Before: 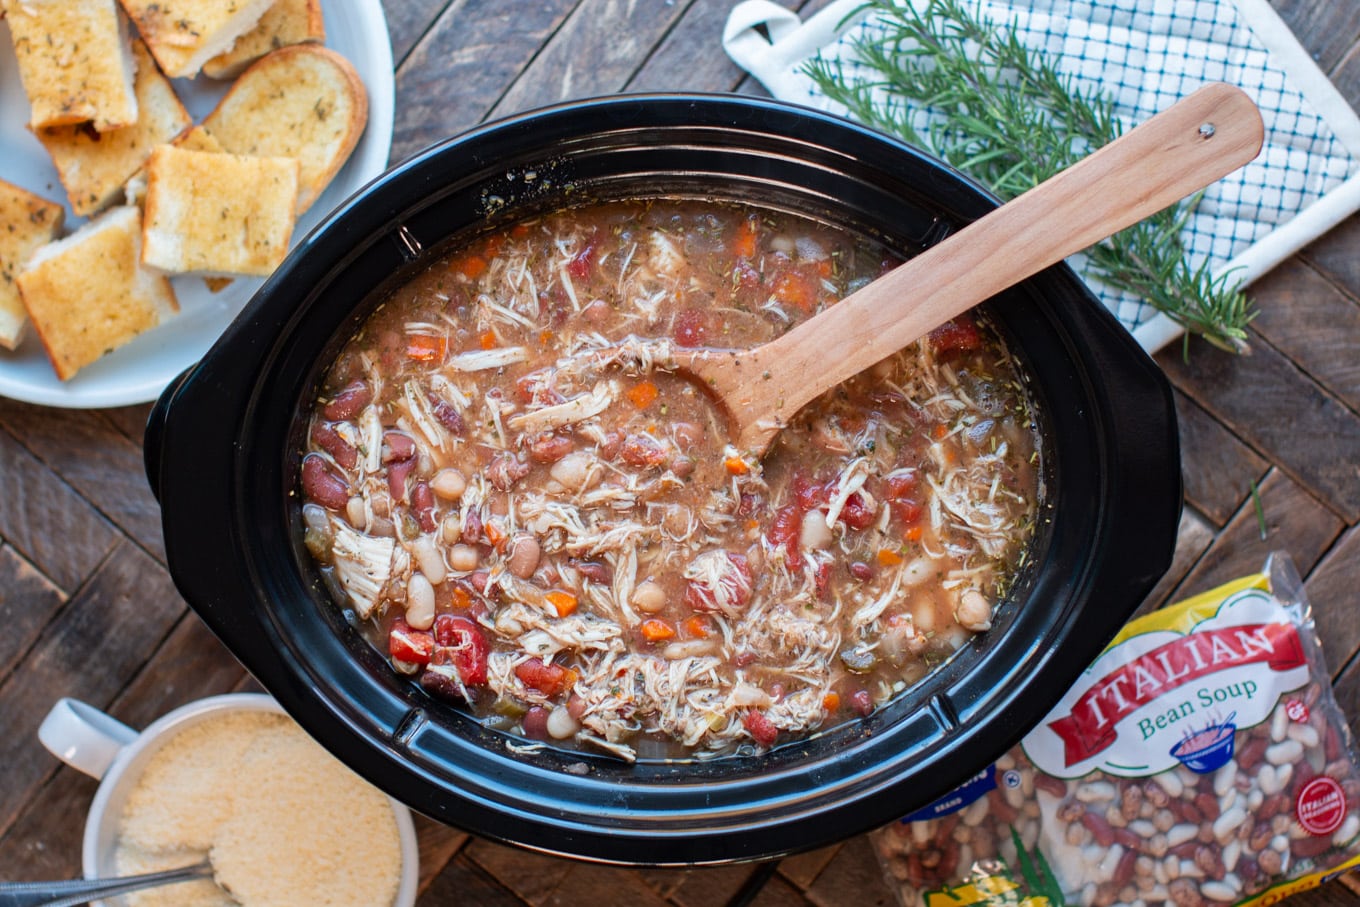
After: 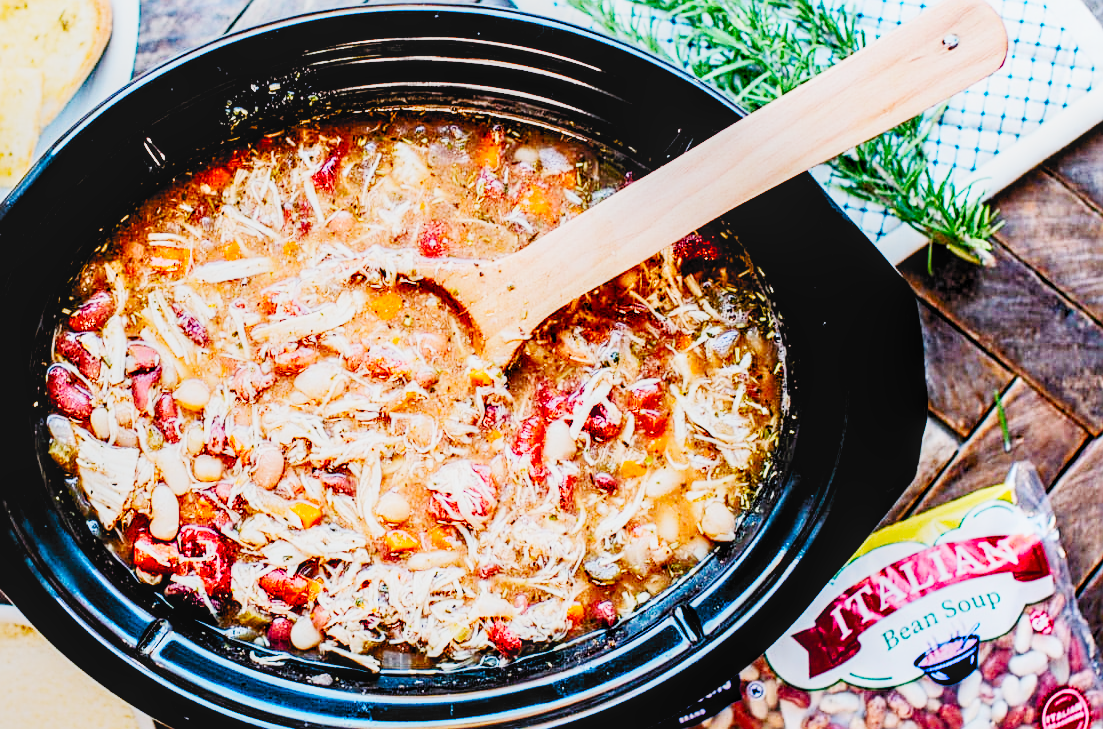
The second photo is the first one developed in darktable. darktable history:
filmic rgb: black relative exposure -3.12 EV, white relative exposure 7.06 EV, hardness 1.48, contrast 1.352, preserve chrominance no, color science v5 (2021), iterations of high-quality reconstruction 0, contrast in shadows safe, contrast in highlights safe
color balance rgb: shadows lift › luminance -9.756%, shadows lift › chroma 0.756%, shadows lift › hue 115.06°, power › hue 314.55°, perceptual saturation grading › global saturation 35.072%, perceptual saturation grading › highlights -29.879%, perceptual saturation grading › shadows 34.977%
crop: left 18.843%, top 9.886%, right 0%, bottom 9.691%
shadows and highlights: shadows -0.012, highlights 39.65
contrast brightness saturation: contrast 0.225, brightness 0.1, saturation 0.293
exposure: black level correction 0.001, exposure 1 EV, compensate highlight preservation false
local contrast: on, module defaults
sharpen: on, module defaults
